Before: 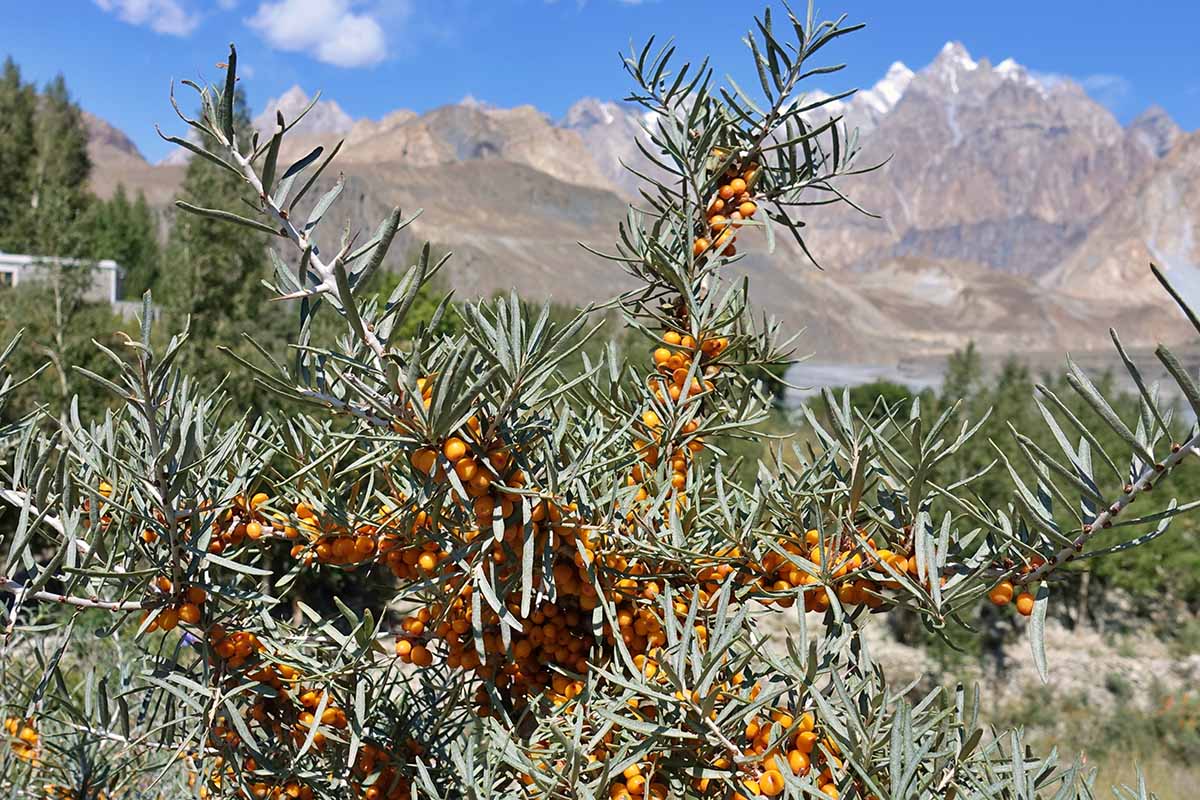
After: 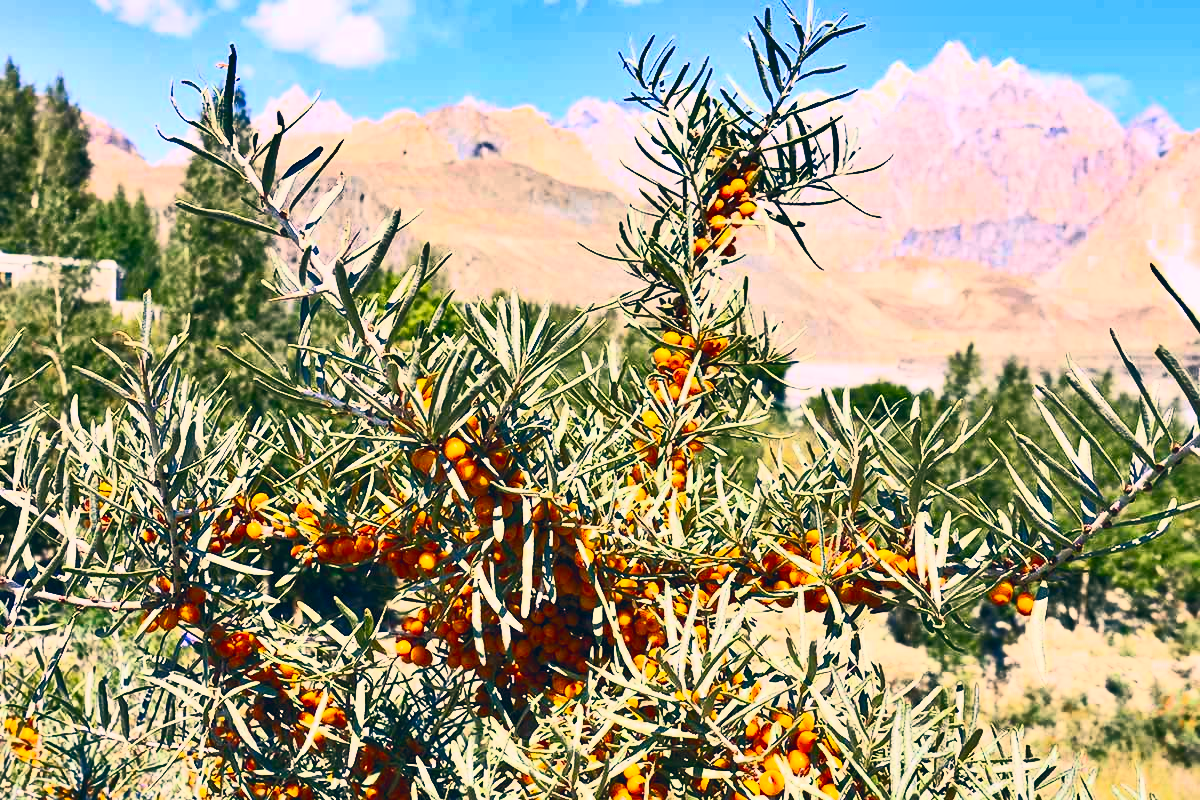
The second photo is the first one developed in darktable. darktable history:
color zones: curves: ch0 [(0.018, 0.548) (0.224, 0.64) (0.425, 0.447) (0.675, 0.575) (0.732, 0.579)]; ch1 [(0.066, 0.487) (0.25, 0.5) (0.404, 0.43) (0.75, 0.421) (0.956, 0.421)]; ch2 [(0.044, 0.561) (0.215, 0.465) (0.399, 0.544) (0.465, 0.548) (0.614, 0.447) (0.724, 0.43) (0.882, 0.623) (0.956, 0.632)], mix -121.72%
contrast brightness saturation: contrast 0.837, brightness 0.601, saturation 0.605
color correction: highlights a* 10.36, highlights b* 13.96, shadows a* -9.99, shadows b* -15.1
shadows and highlights: shadows 59.16, soften with gaussian
